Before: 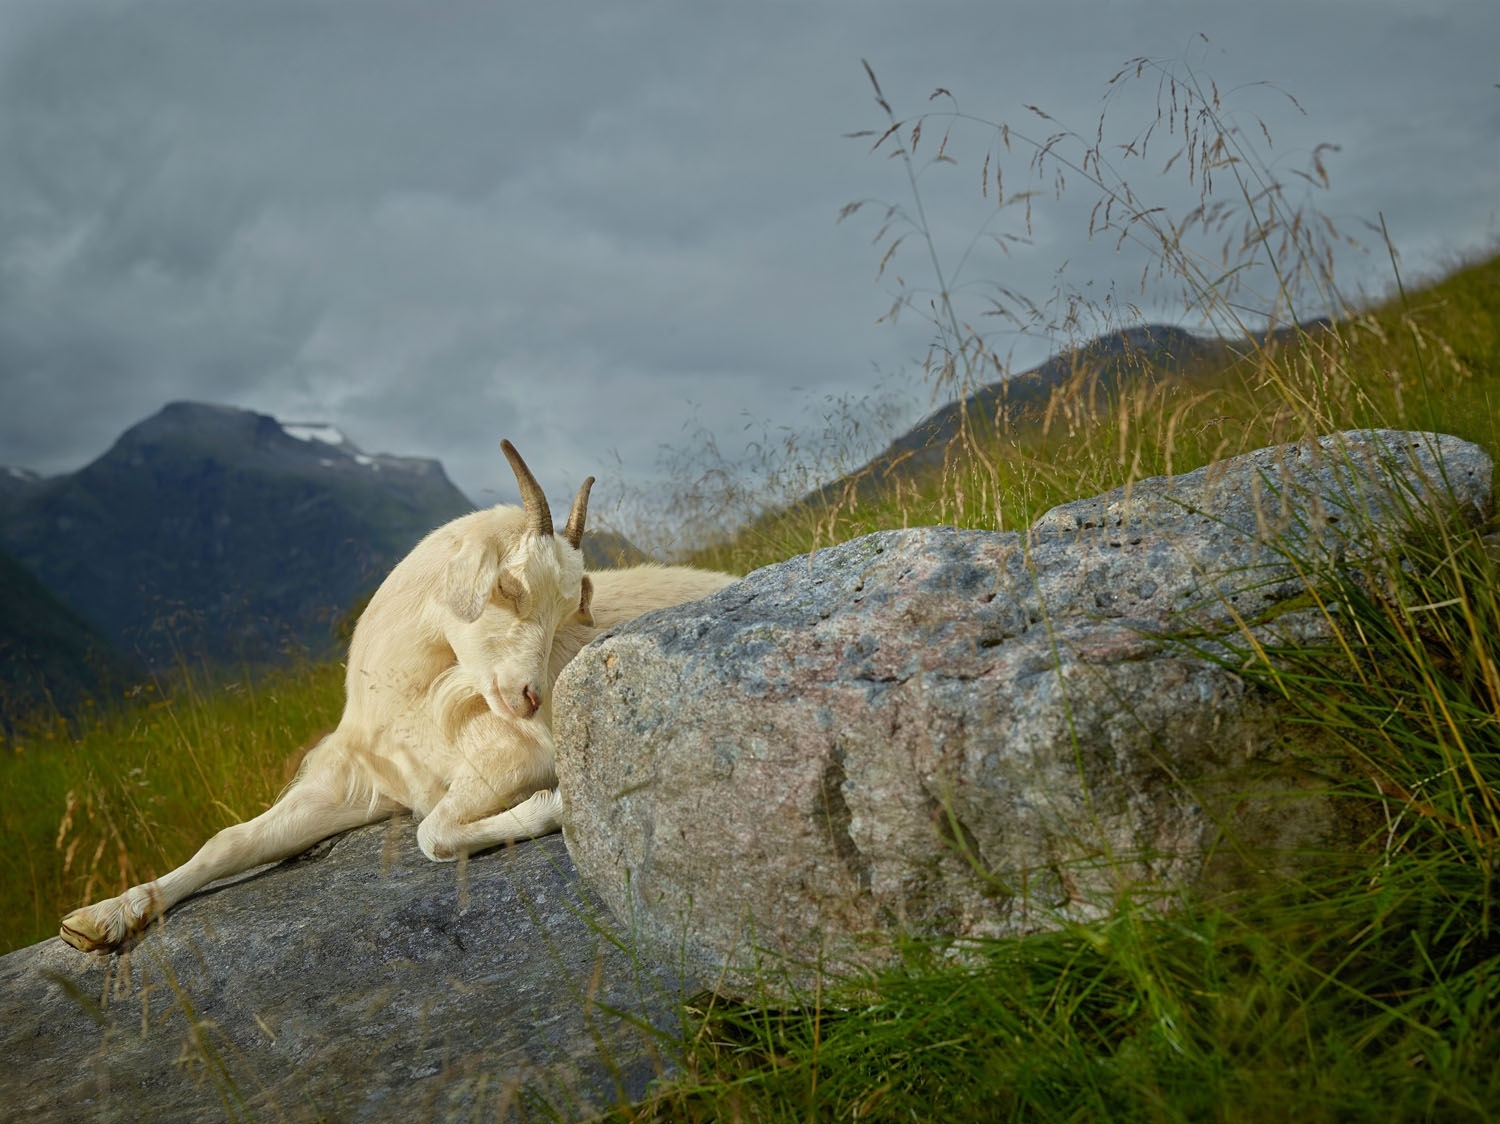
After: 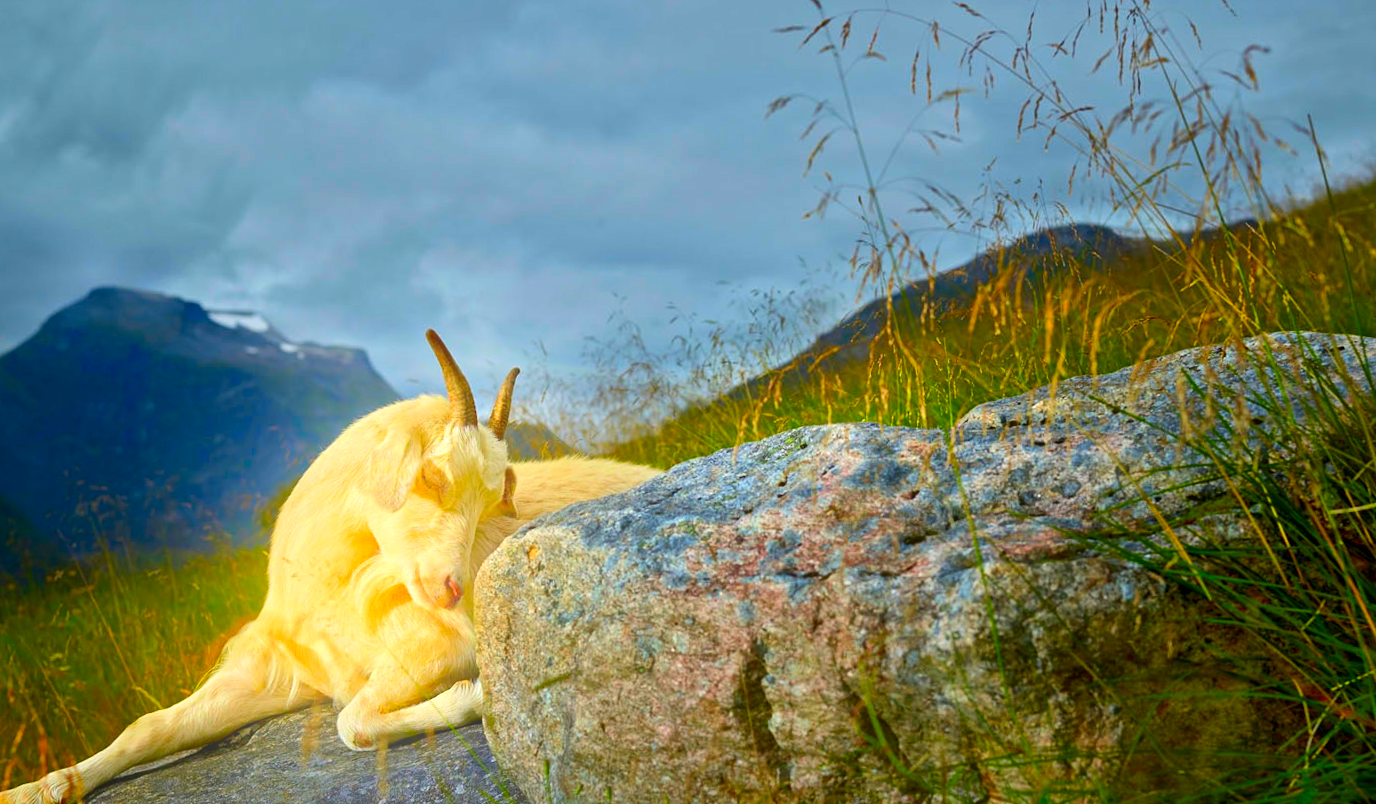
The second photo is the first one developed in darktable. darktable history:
local contrast: mode bilateral grid, contrast 20, coarseness 50, detail 120%, midtone range 0.2
color correction: highlights a* 1.59, highlights b* -1.7, saturation 2.48
rotate and perspective: rotation 0.8°, automatic cropping off
crop: left 5.596%, top 10.314%, right 3.534%, bottom 19.395%
tone equalizer: -8 EV -0.417 EV, -7 EV -0.389 EV, -6 EV -0.333 EV, -5 EV -0.222 EV, -3 EV 0.222 EV, -2 EV 0.333 EV, -1 EV 0.389 EV, +0 EV 0.417 EV, edges refinement/feathering 500, mask exposure compensation -1.57 EV, preserve details no
bloom: on, module defaults
